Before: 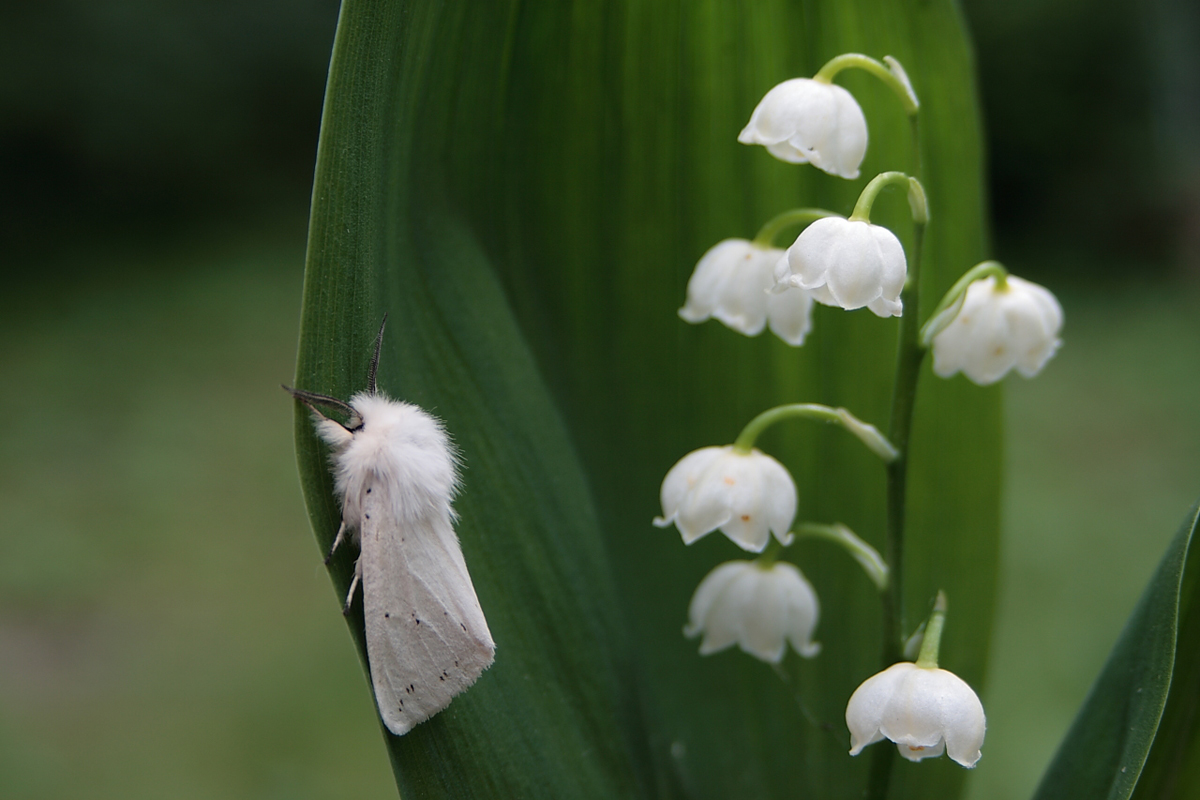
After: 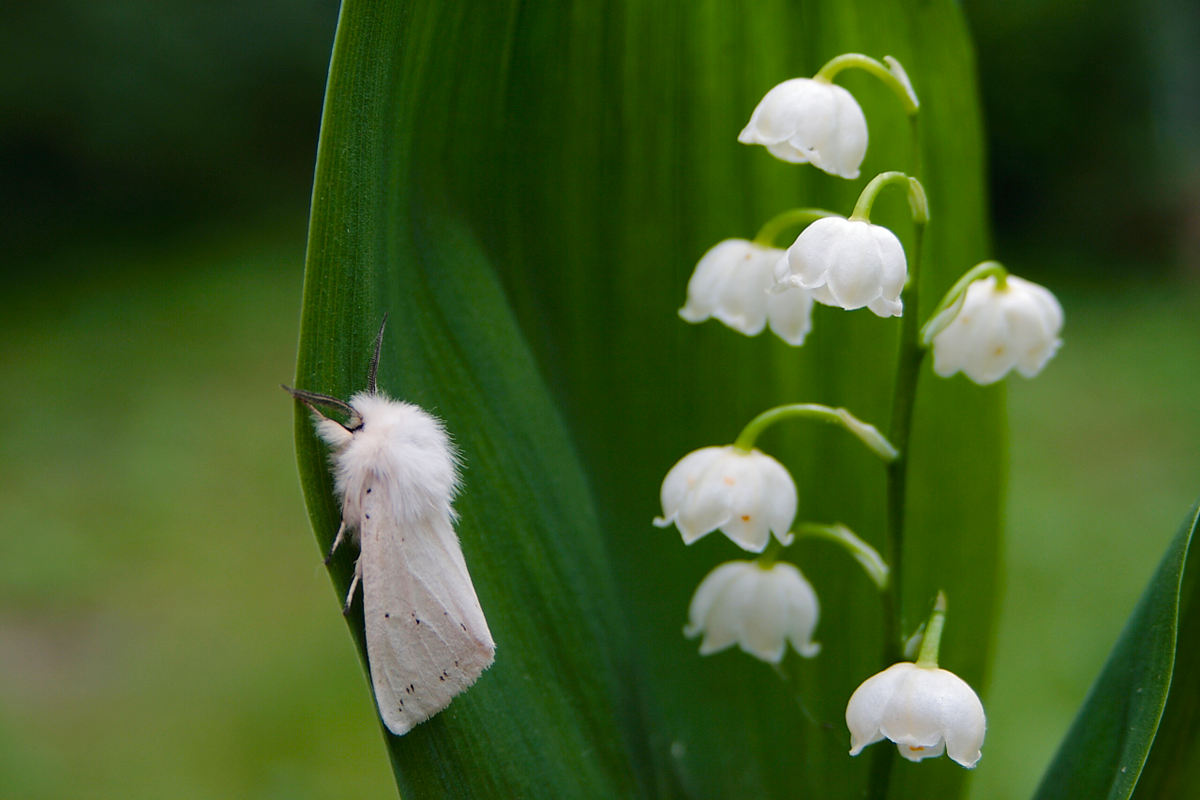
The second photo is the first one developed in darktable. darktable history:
color balance rgb: perceptual saturation grading › global saturation 0.341%, perceptual saturation grading › highlights -17.111%, perceptual saturation grading › mid-tones 32.398%, perceptual saturation grading › shadows 50.581%, perceptual brilliance grading › mid-tones 9.953%, perceptual brilliance grading › shadows 15.723%, global vibrance 22.28%
